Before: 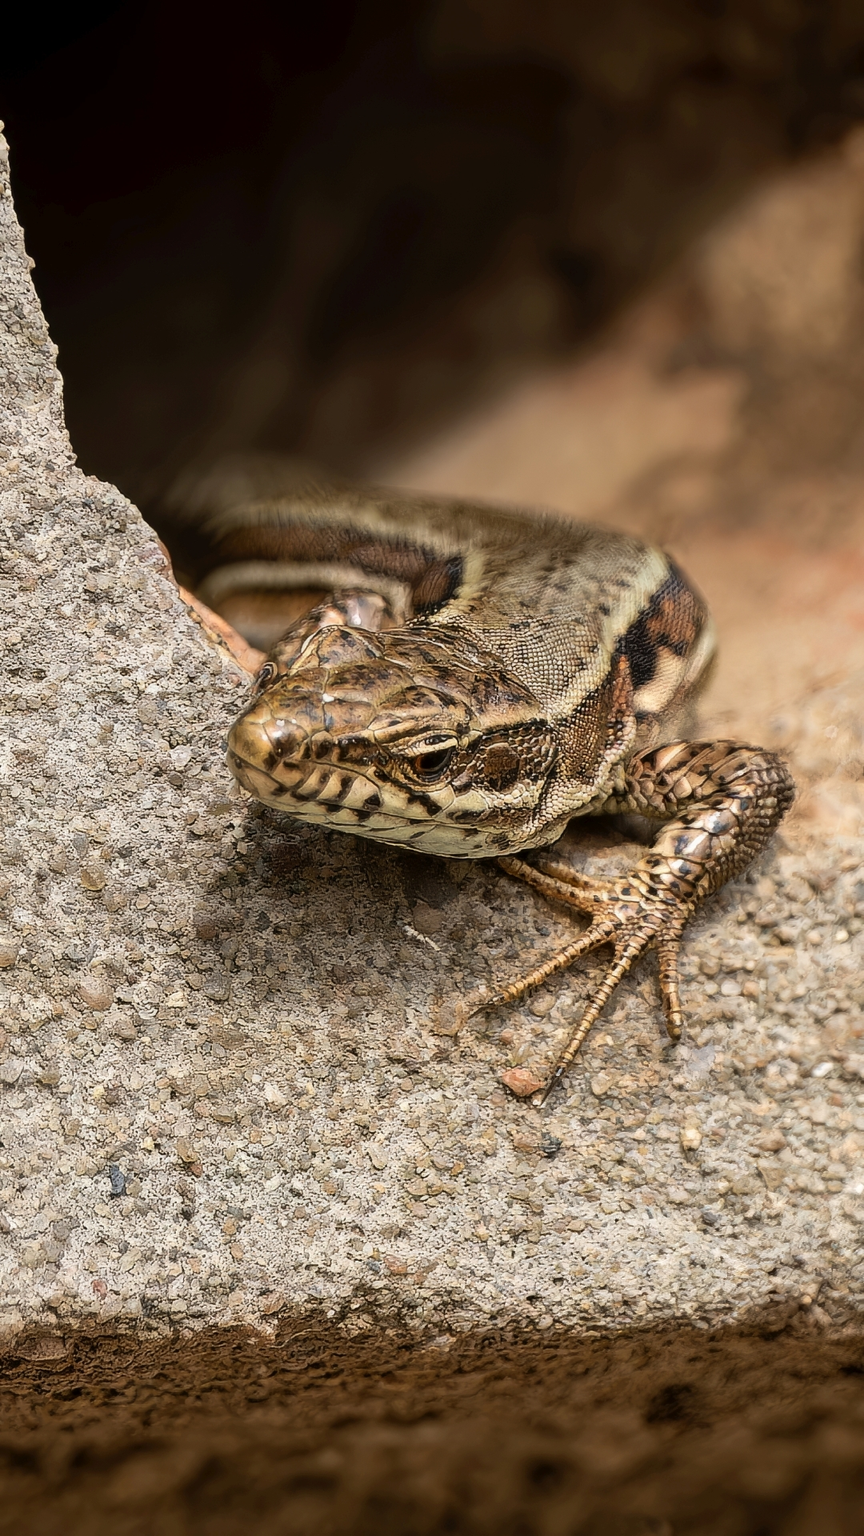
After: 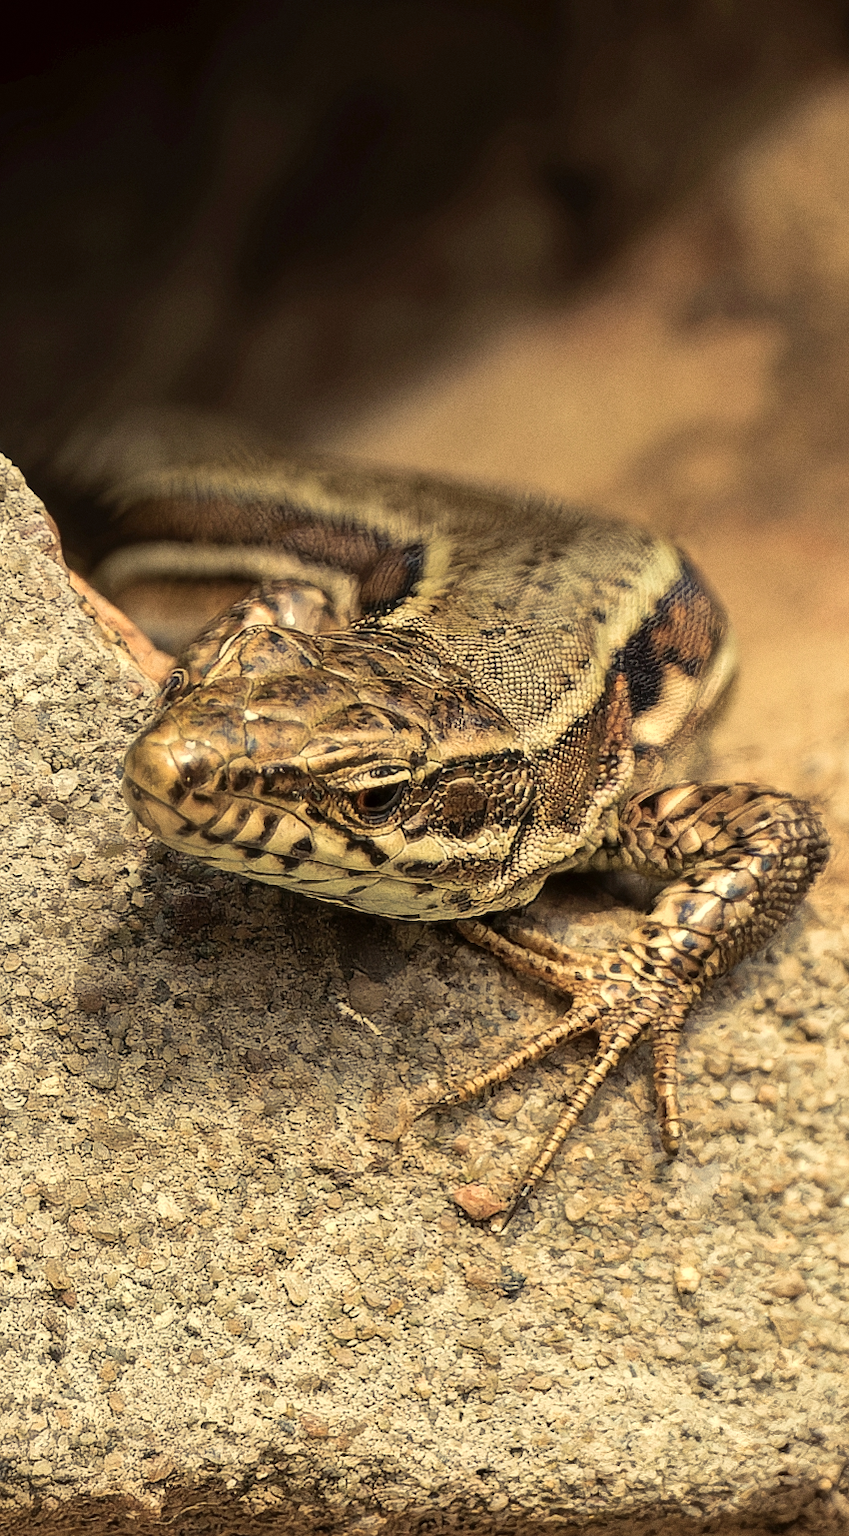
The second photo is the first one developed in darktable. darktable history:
velvia: on, module defaults
crop: left 16.768%, top 8.653%, right 8.362%, bottom 12.485%
color balance rgb: shadows lift › chroma 2%, shadows lift › hue 263°, highlights gain › chroma 8%, highlights gain › hue 84°, linear chroma grading › global chroma -15%, saturation formula JzAzBz (2021)
grain: coarseness 7.08 ISO, strength 21.67%, mid-tones bias 59.58%
exposure: exposure 0.207 EV, compensate highlight preservation false
rotate and perspective: rotation 1.72°, automatic cropping off
